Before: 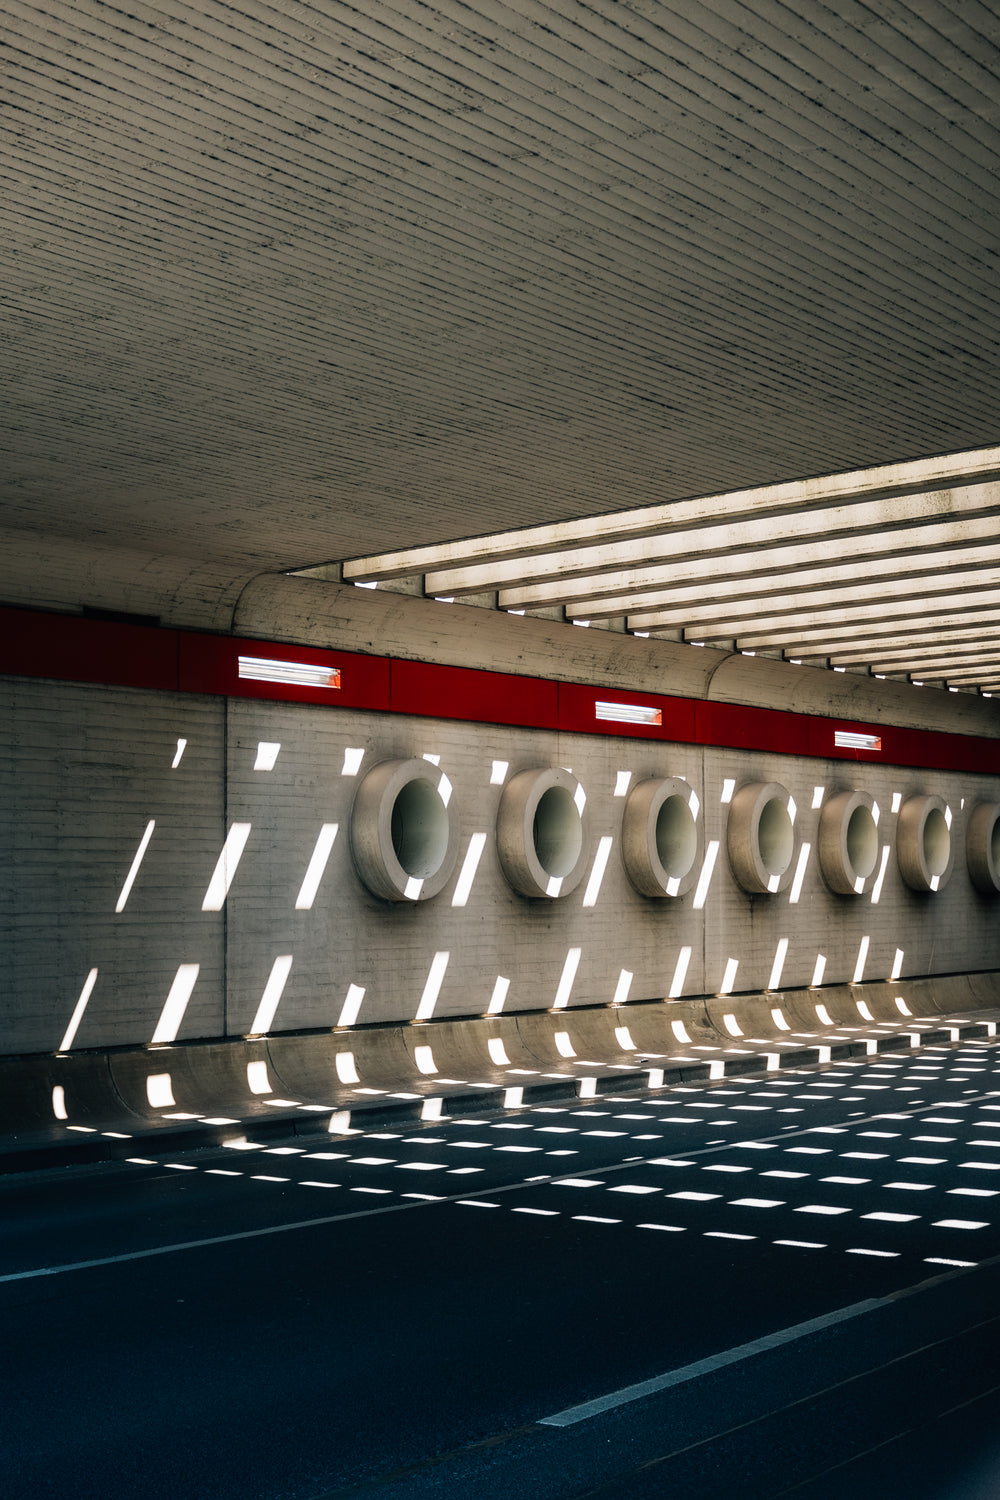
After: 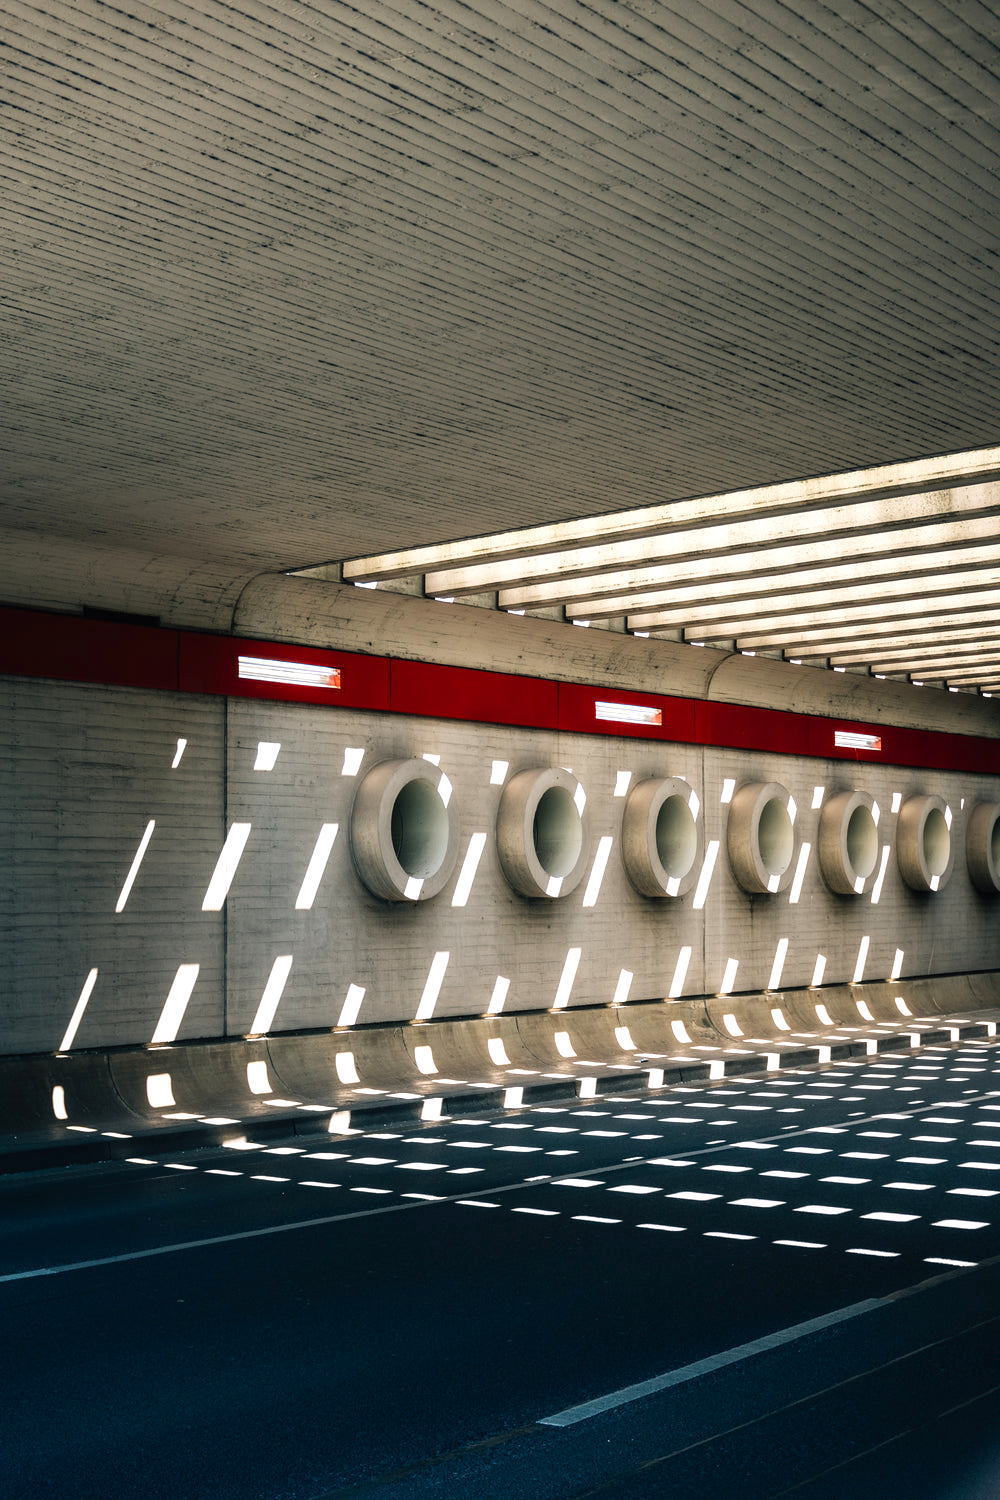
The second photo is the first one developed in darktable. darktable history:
exposure: exposure 0.444 EV, compensate highlight preservation false
